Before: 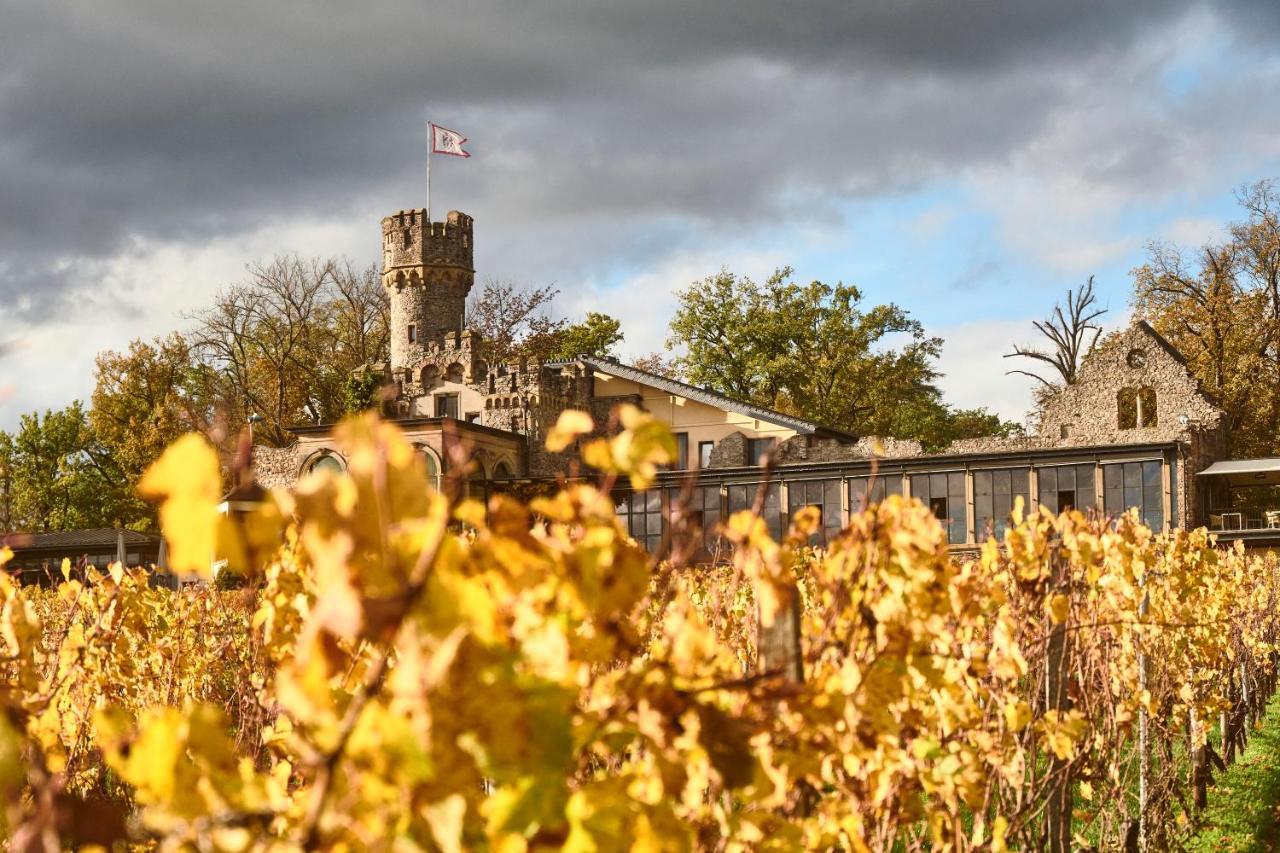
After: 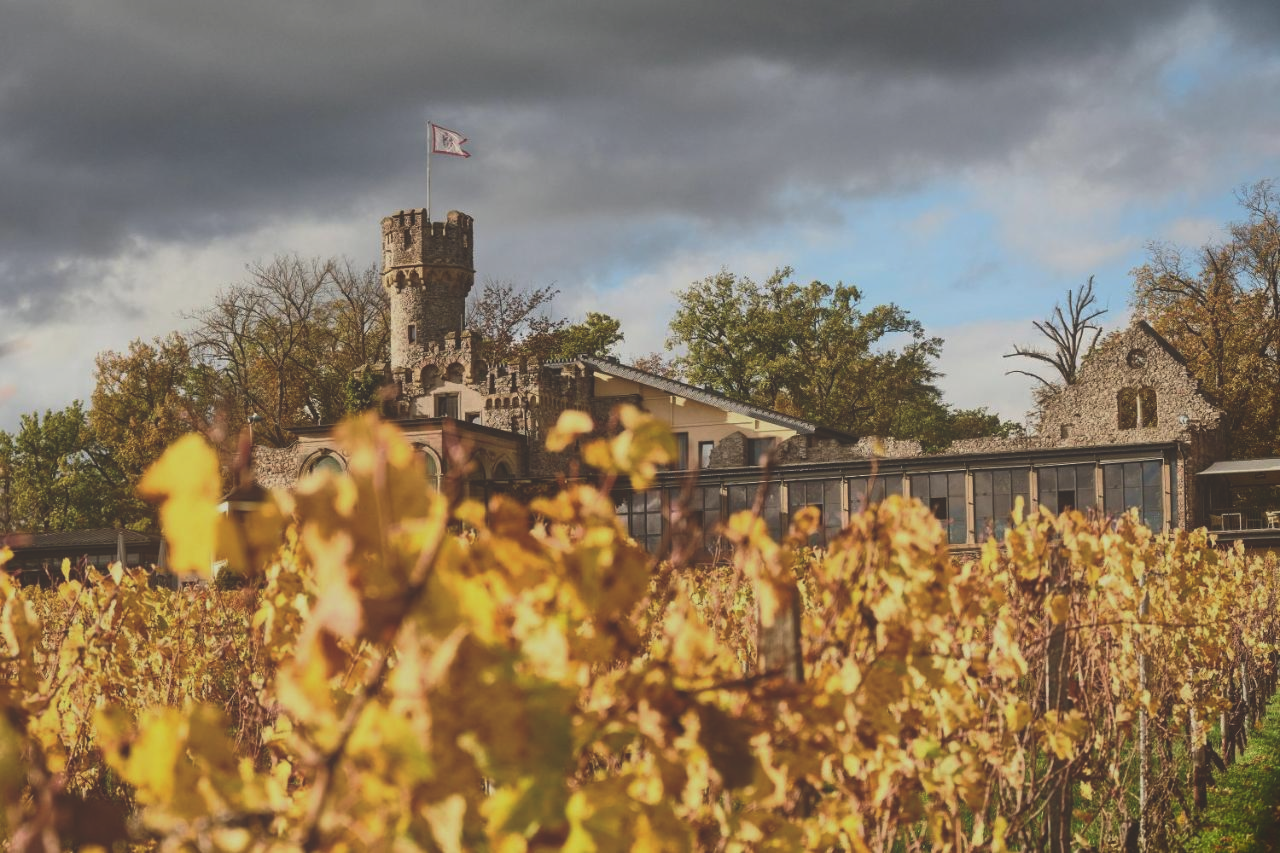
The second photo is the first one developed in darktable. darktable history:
shadows and highlights: shadows -89.99, highlights 90.86, highlights color adjustment 42.41%, soften with gaussian
tone curve: curves: ch0 [(0, 0) (0.915, 0.89) (1, 1)], preserve colors none
exposure: black level correction -0.038, exposure -0.496 EV, compensate highlight preservation false
